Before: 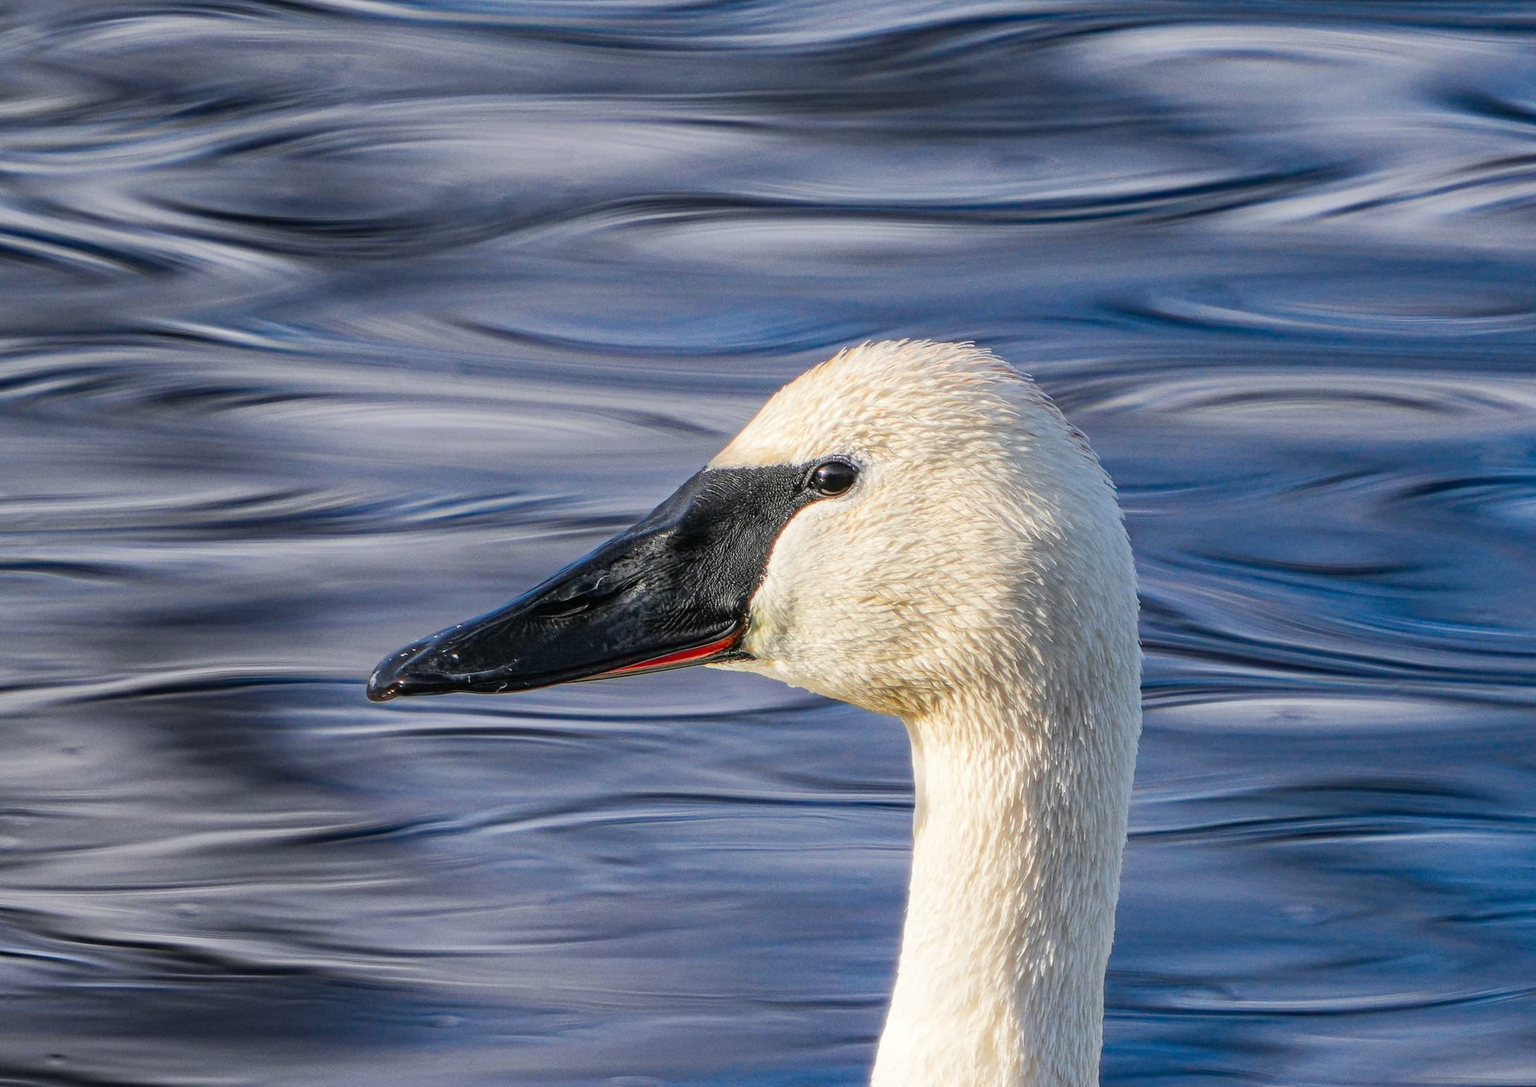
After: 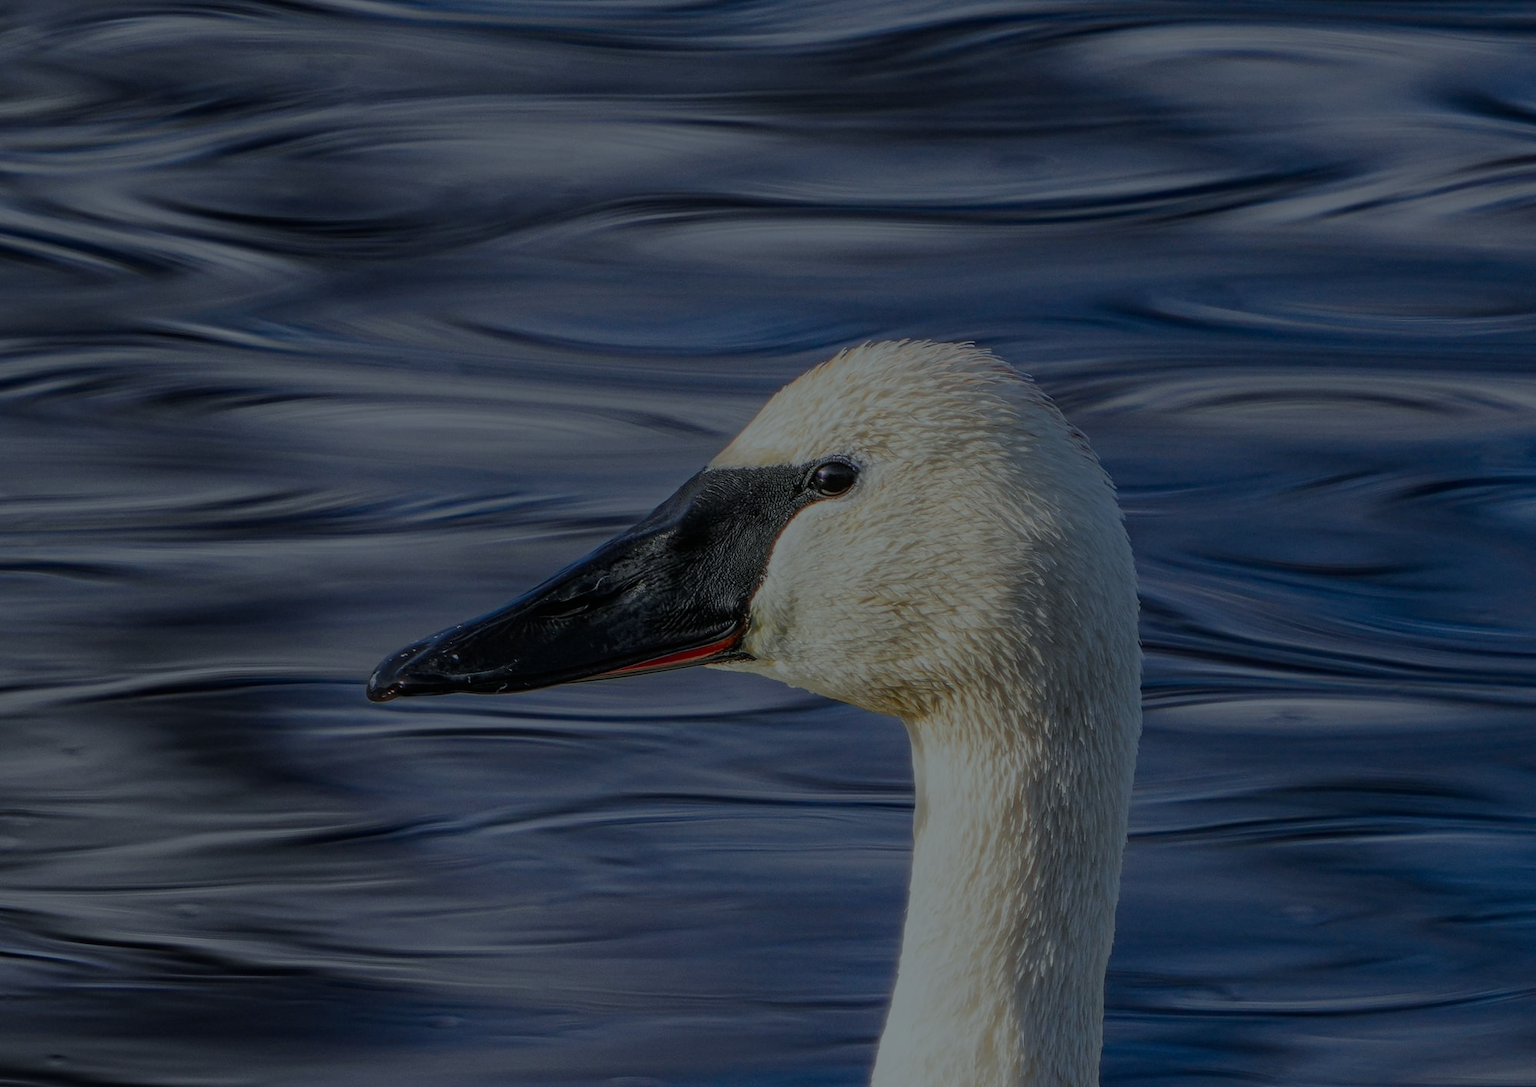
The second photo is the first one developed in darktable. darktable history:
exposure: exposure -2.002 EV, compensate highlight preservation false
split-toning: shadows › hue 290.82°, shadows › saturation 0.34, highlights › saturation 0.38, balance 0, compress 50%
white balance: red 0.925, blue 1.046
